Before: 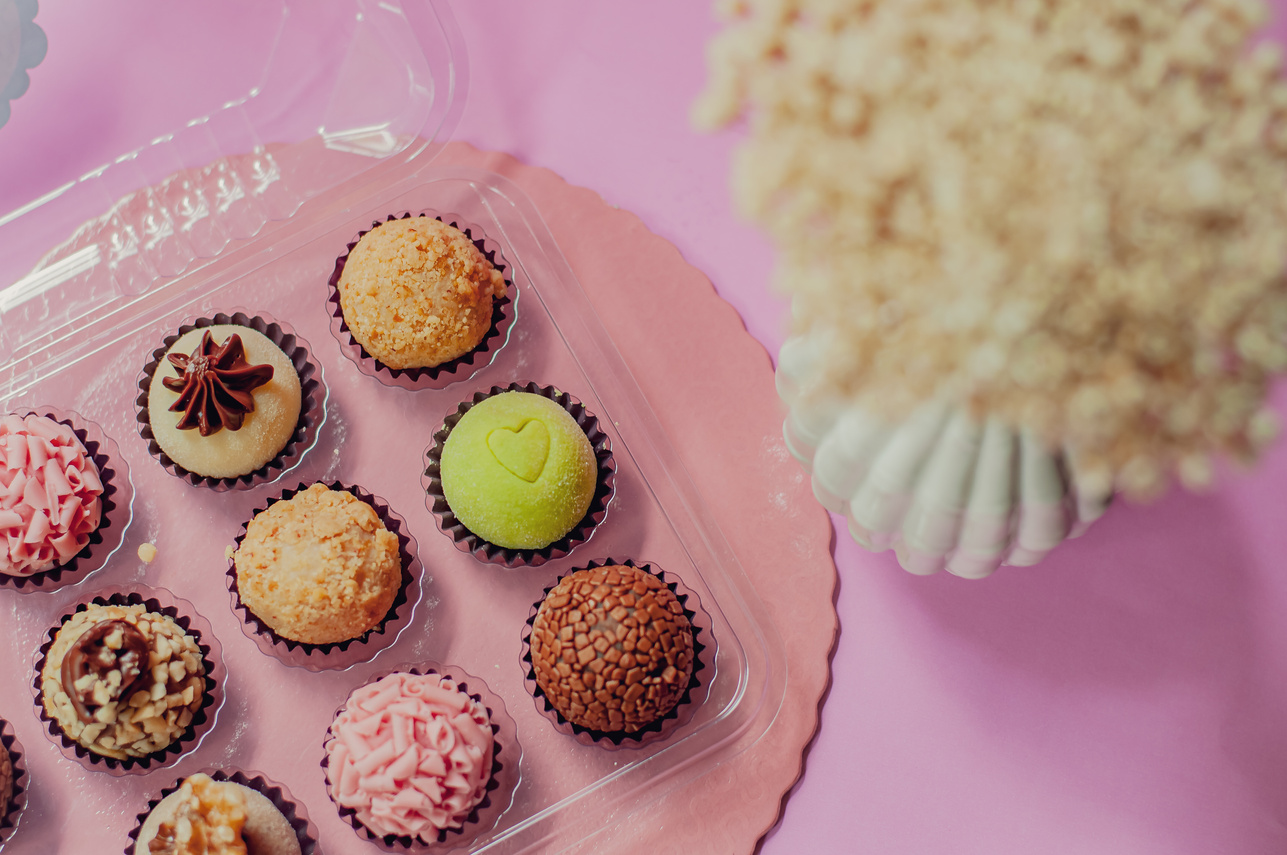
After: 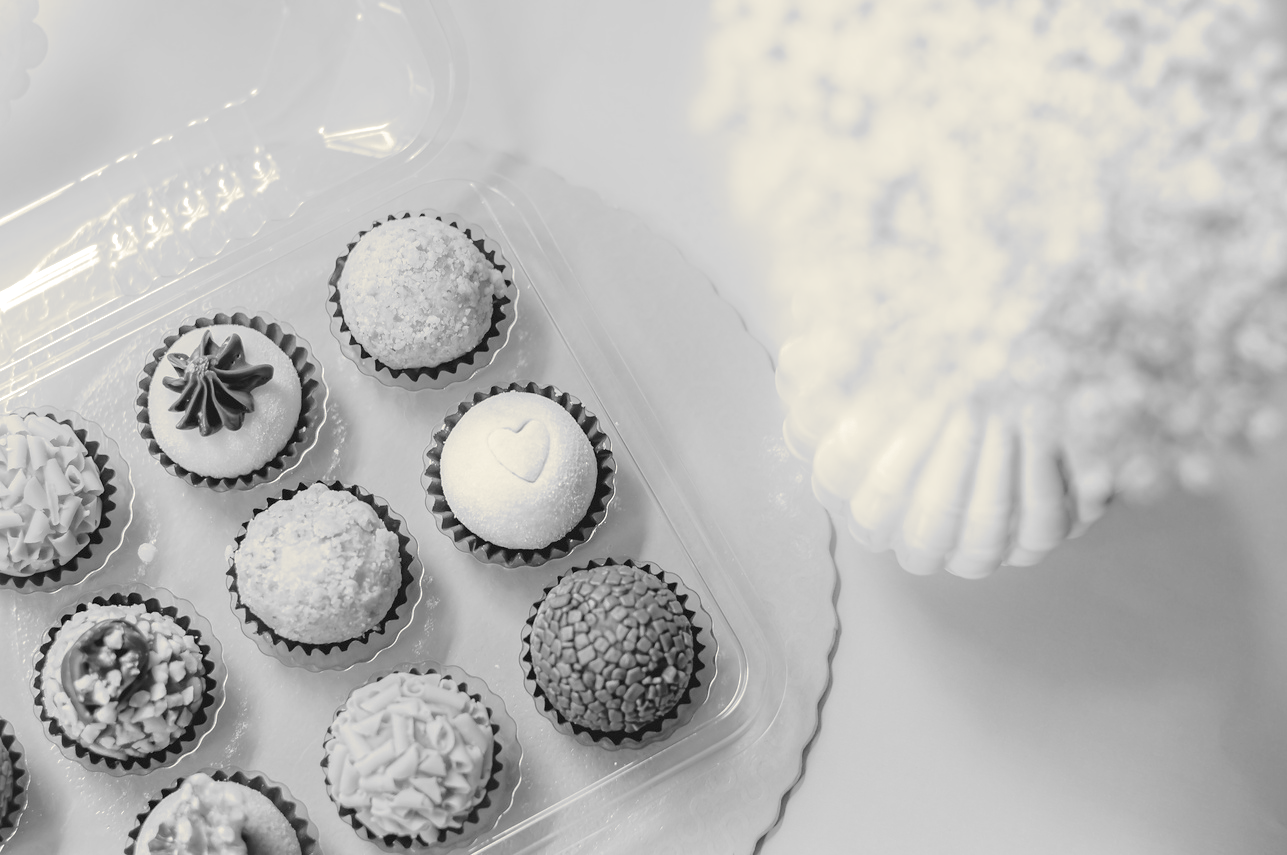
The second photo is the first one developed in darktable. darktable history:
exposure: black level correction 0, exposure 1.2 EV, compensate exposure bias true, compensate highlight preservation false
color balance: contrast -15%
monochrome: a -92.57, b 58.91
color correction: highlights a* 17.03, highlights b* 0.205, shadows a* -15.38, shadows b* -14.56, saturation 1.5
split-toning: shadows › hue 43.2°, shadows › saturation 0, highlights › hue 50.4°, highlights › saturation 1
shadows and highlights: shadows -24.28, highlights 49.77, soften with gaussian
